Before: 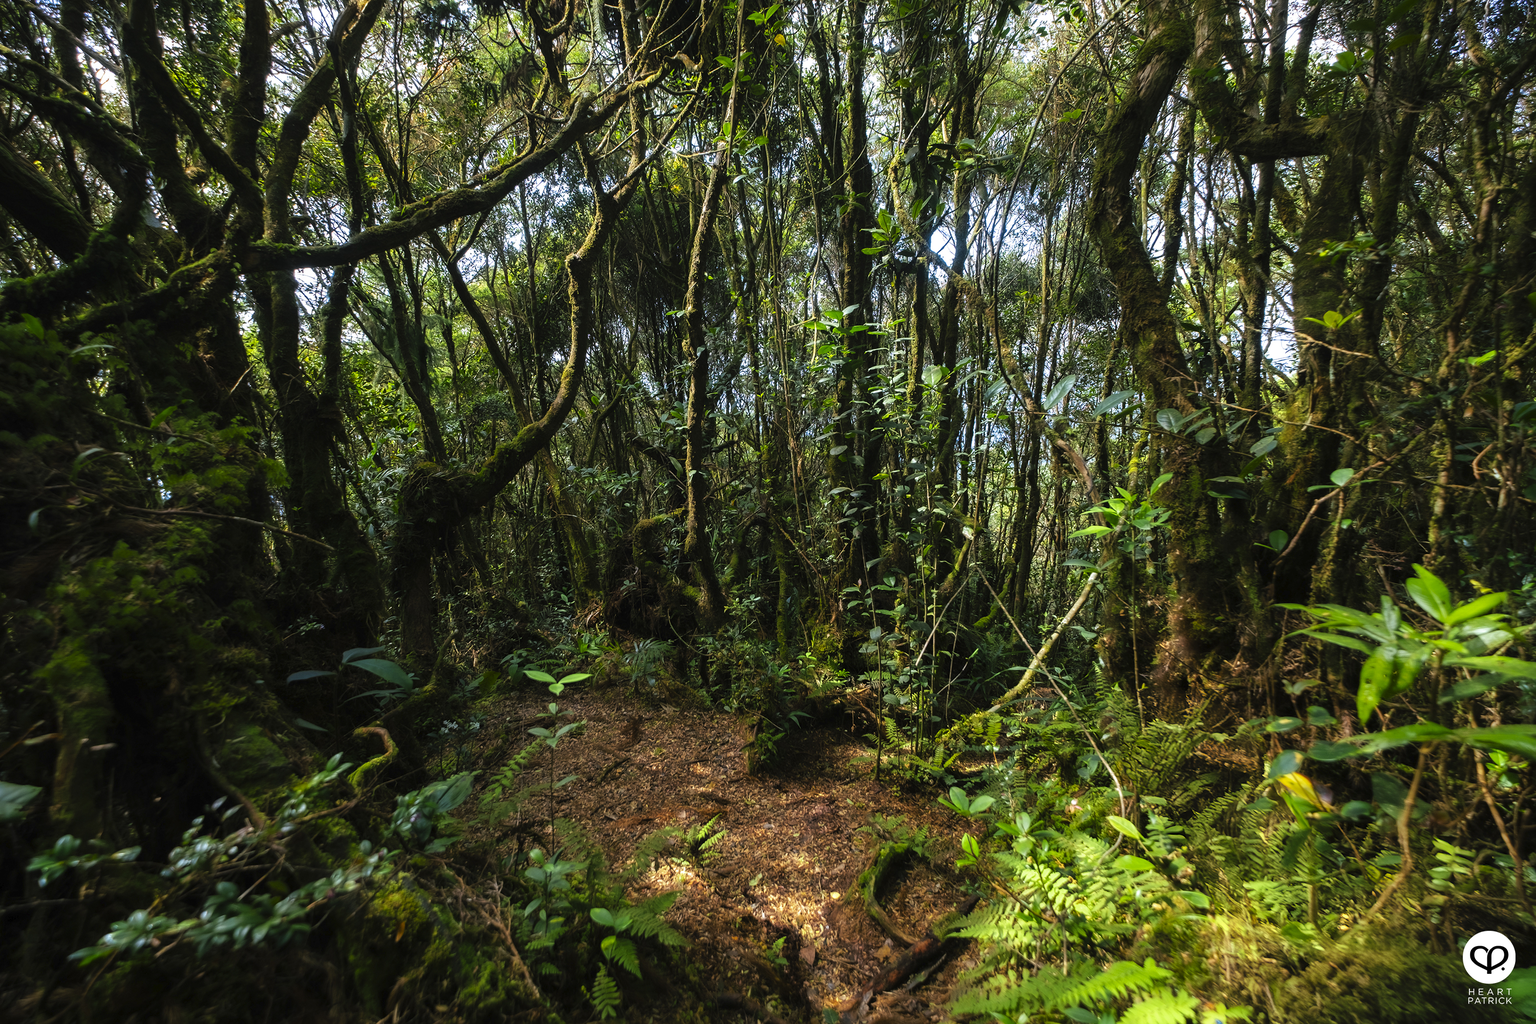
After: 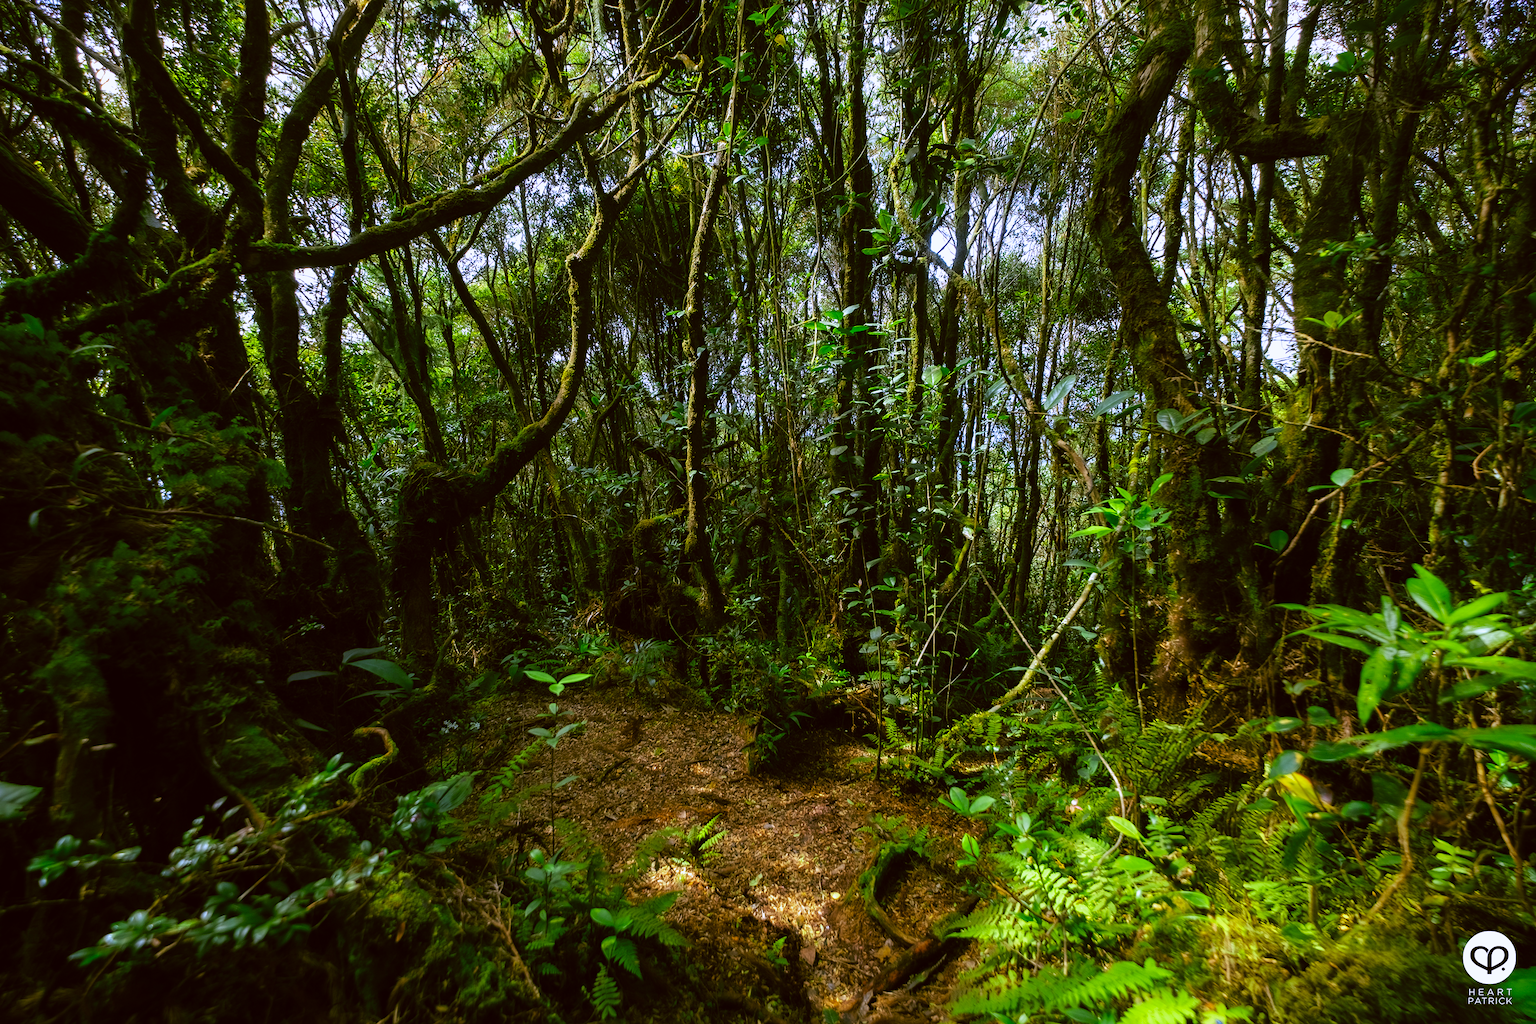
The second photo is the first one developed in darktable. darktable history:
white balance: red 0.871, blue 1.249
color correction: highlights a* 8.98, highlights b* 15.09, shadows a* -0.49, shadows b* 26.52
